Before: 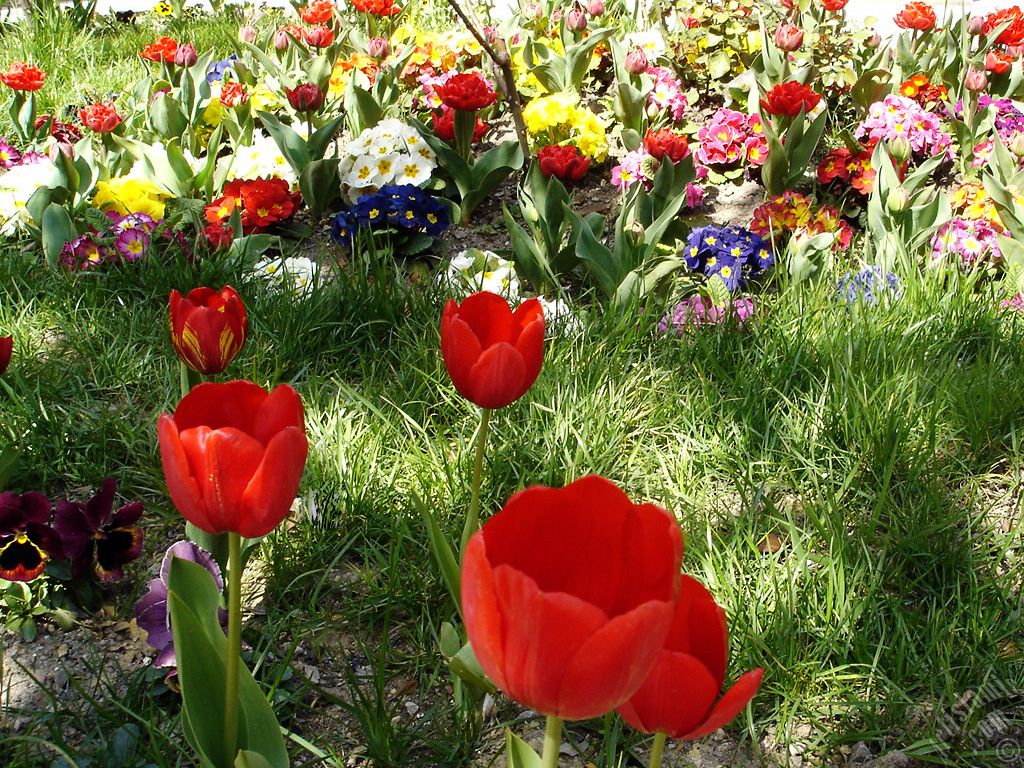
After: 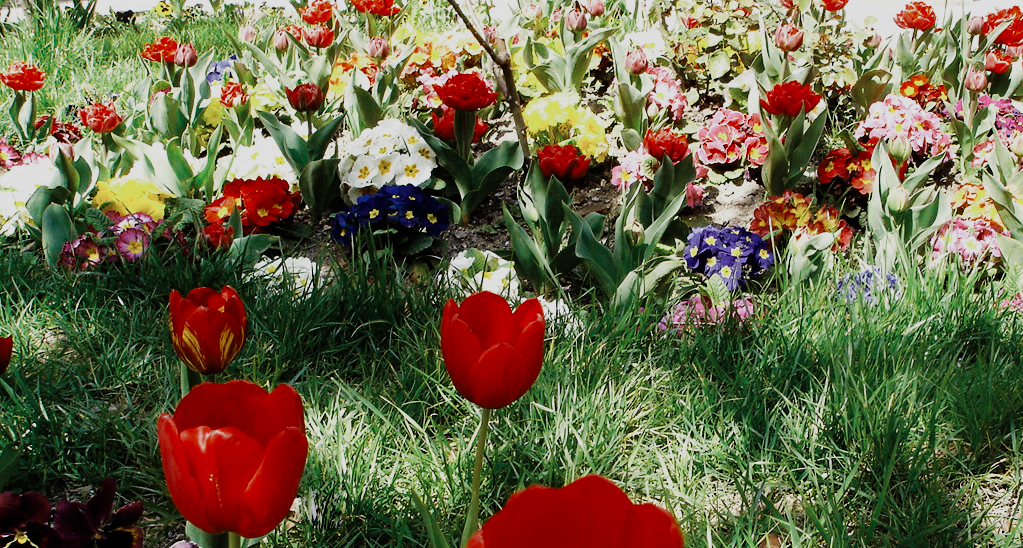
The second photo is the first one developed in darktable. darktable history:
sigmoid: on, module defaults
color zones: curves: ch0 [(0, 0.5) (0.125, 0.4) (0.25, 0.5) (0.375, 0.4) (0.5, 0.4) (0.625, 0.35) (0.75, 0.35) (0.875, 0.5)]; ch1 [(0, 0.35) (0.125, 0.45) (0.25, 0.35) (0.375, 0.35) (0.5, 0.35) (0.625, 0.35) (0.75, 0.45) (0.875, 0.35)]; ch2 [(0, 0.6) (0.125, 0.5) (0.25, 0.5) (0.375, 0.6) (0.5, 0.6) (0.625, 0.5) (0.75, 0.5) (0.875, 0.5)]
haze removal: compatibility mode true, adaptive false
crop: bottom 28.576%
